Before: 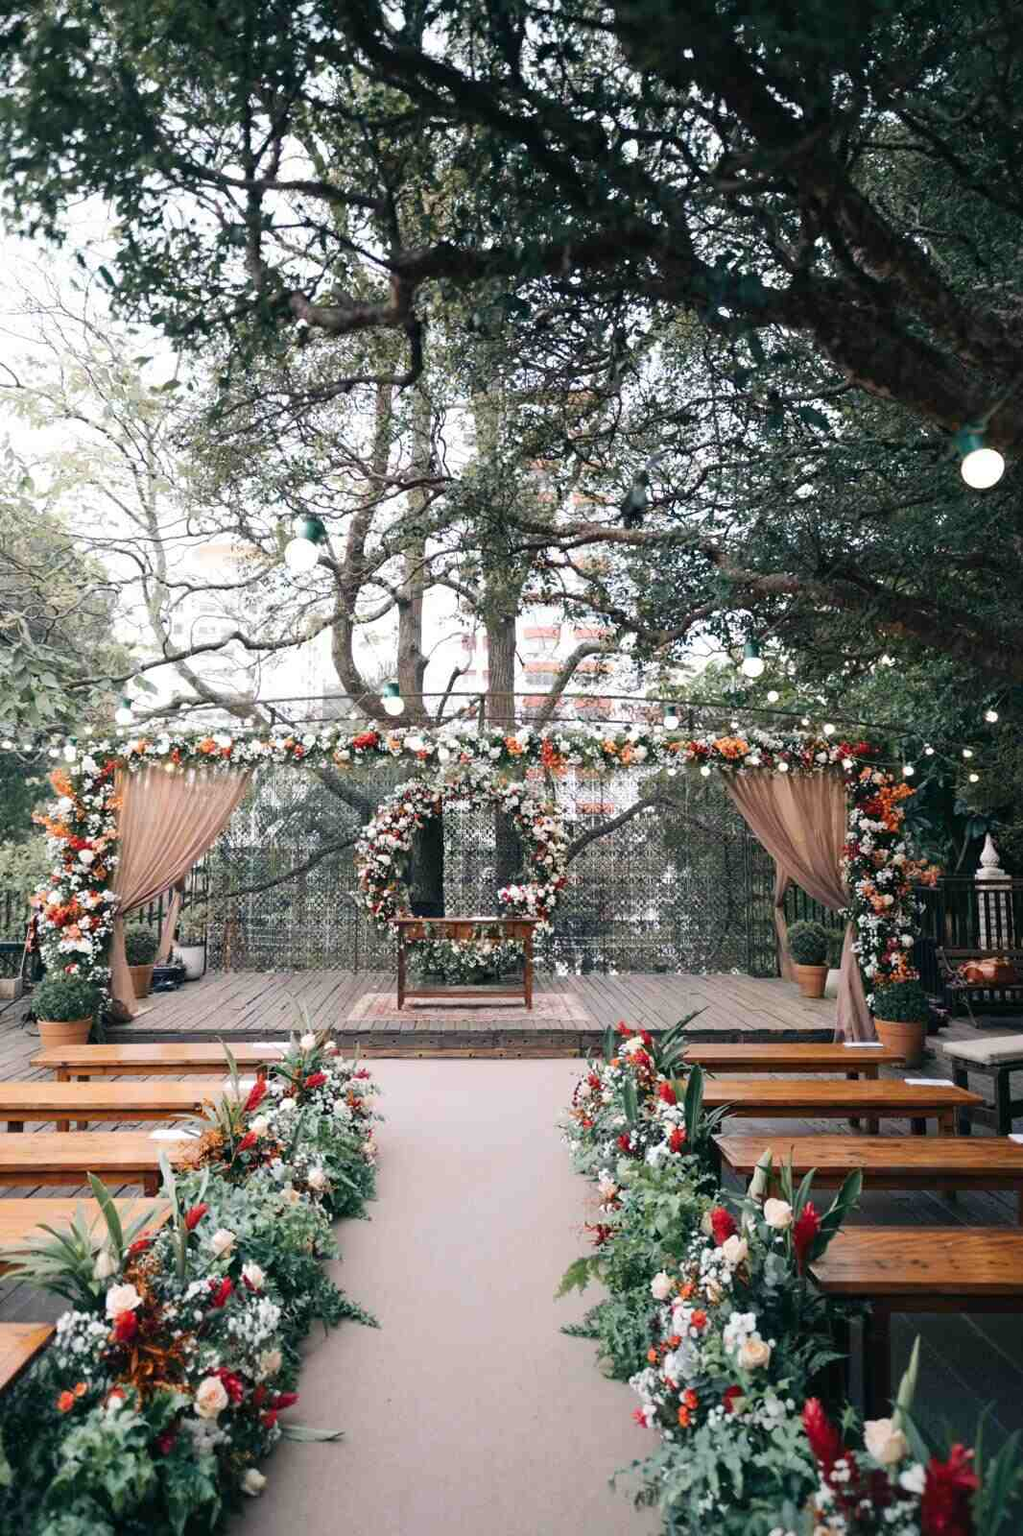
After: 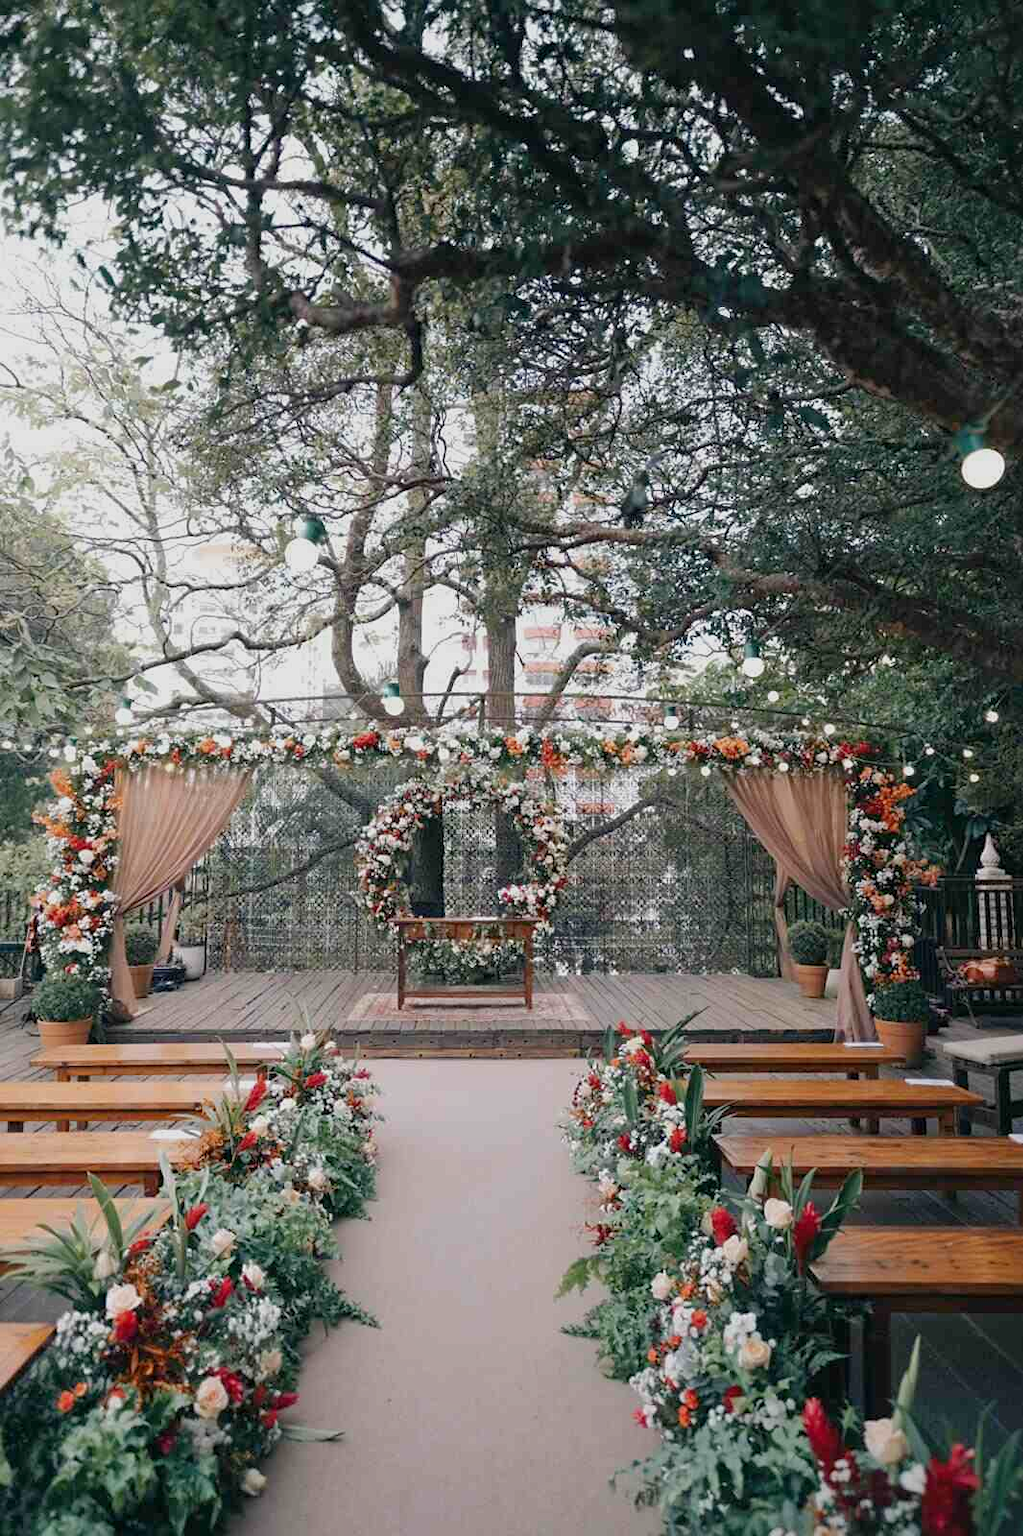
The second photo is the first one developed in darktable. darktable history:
sharpen: amount 0.2
tone equalizer: -8 EV 0.25 EV, -7 EV 0.417 EV, -6 EV 0.417 EV, -5 EV 0.25 EV, -3 EV -0.25 EV, -2 EV -0.417 EV, -1 EV -0.417 EV, +0 EV -0.25 EV, edges refinement/feathering 500, mask exposure compensation -1.57 EV, preserve details guided filter
